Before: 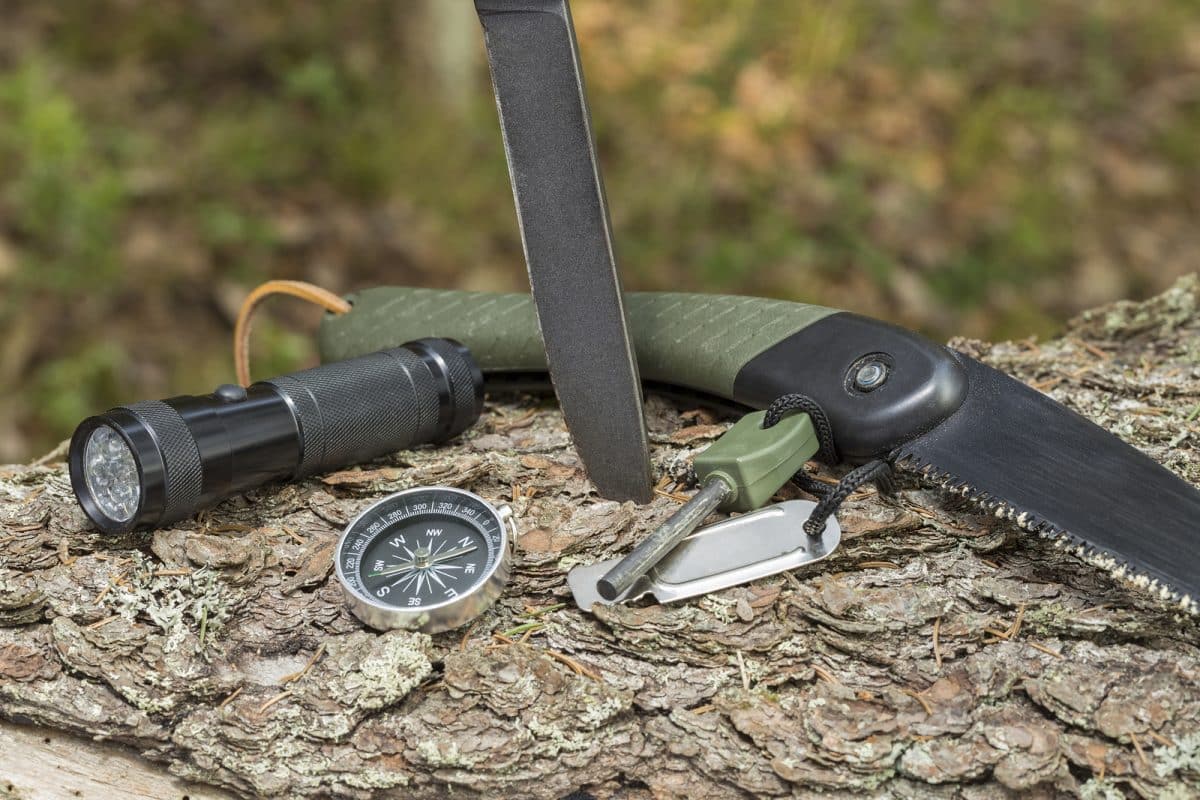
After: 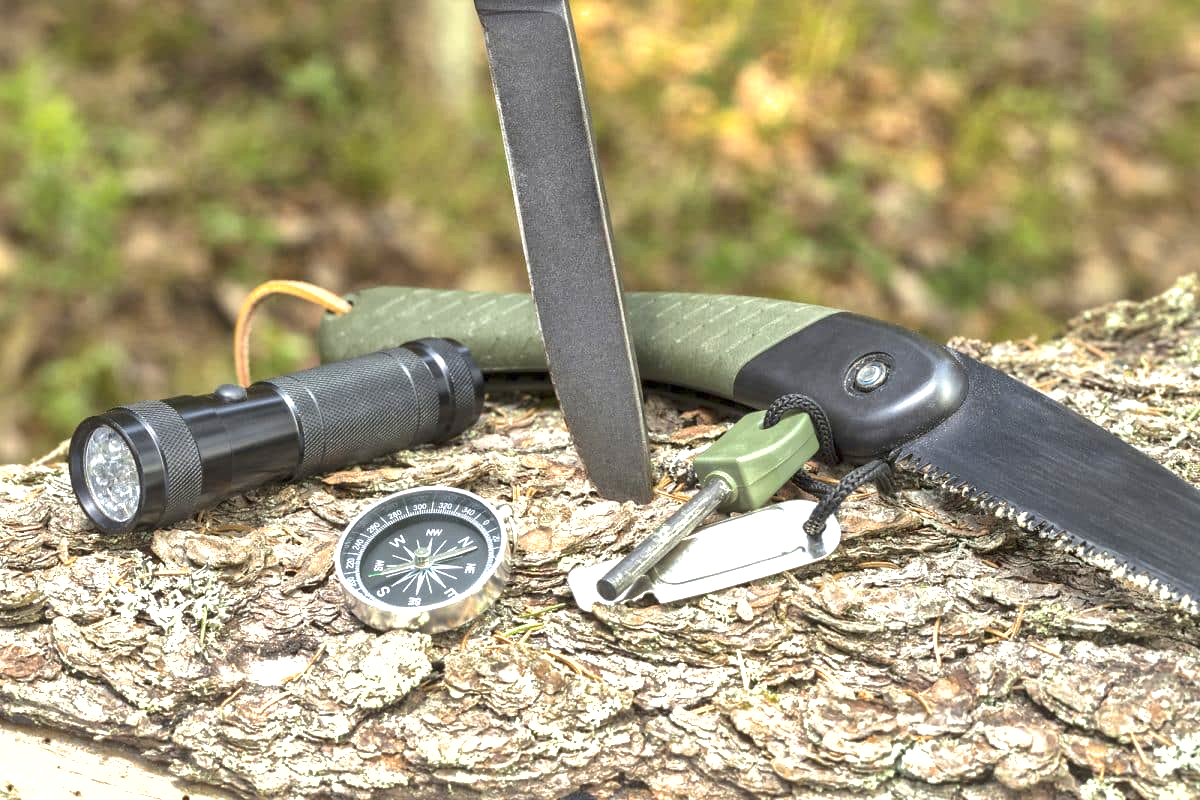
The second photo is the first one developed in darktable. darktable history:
local contrast: mode bilateral grid, contrast 20, coarseness 50, detail 130%, midtone range 0.2
exposure: black level correction 0, exposure 1.2 EV, compensate highlight preservation false
shadows and highlights: on, module defaults
